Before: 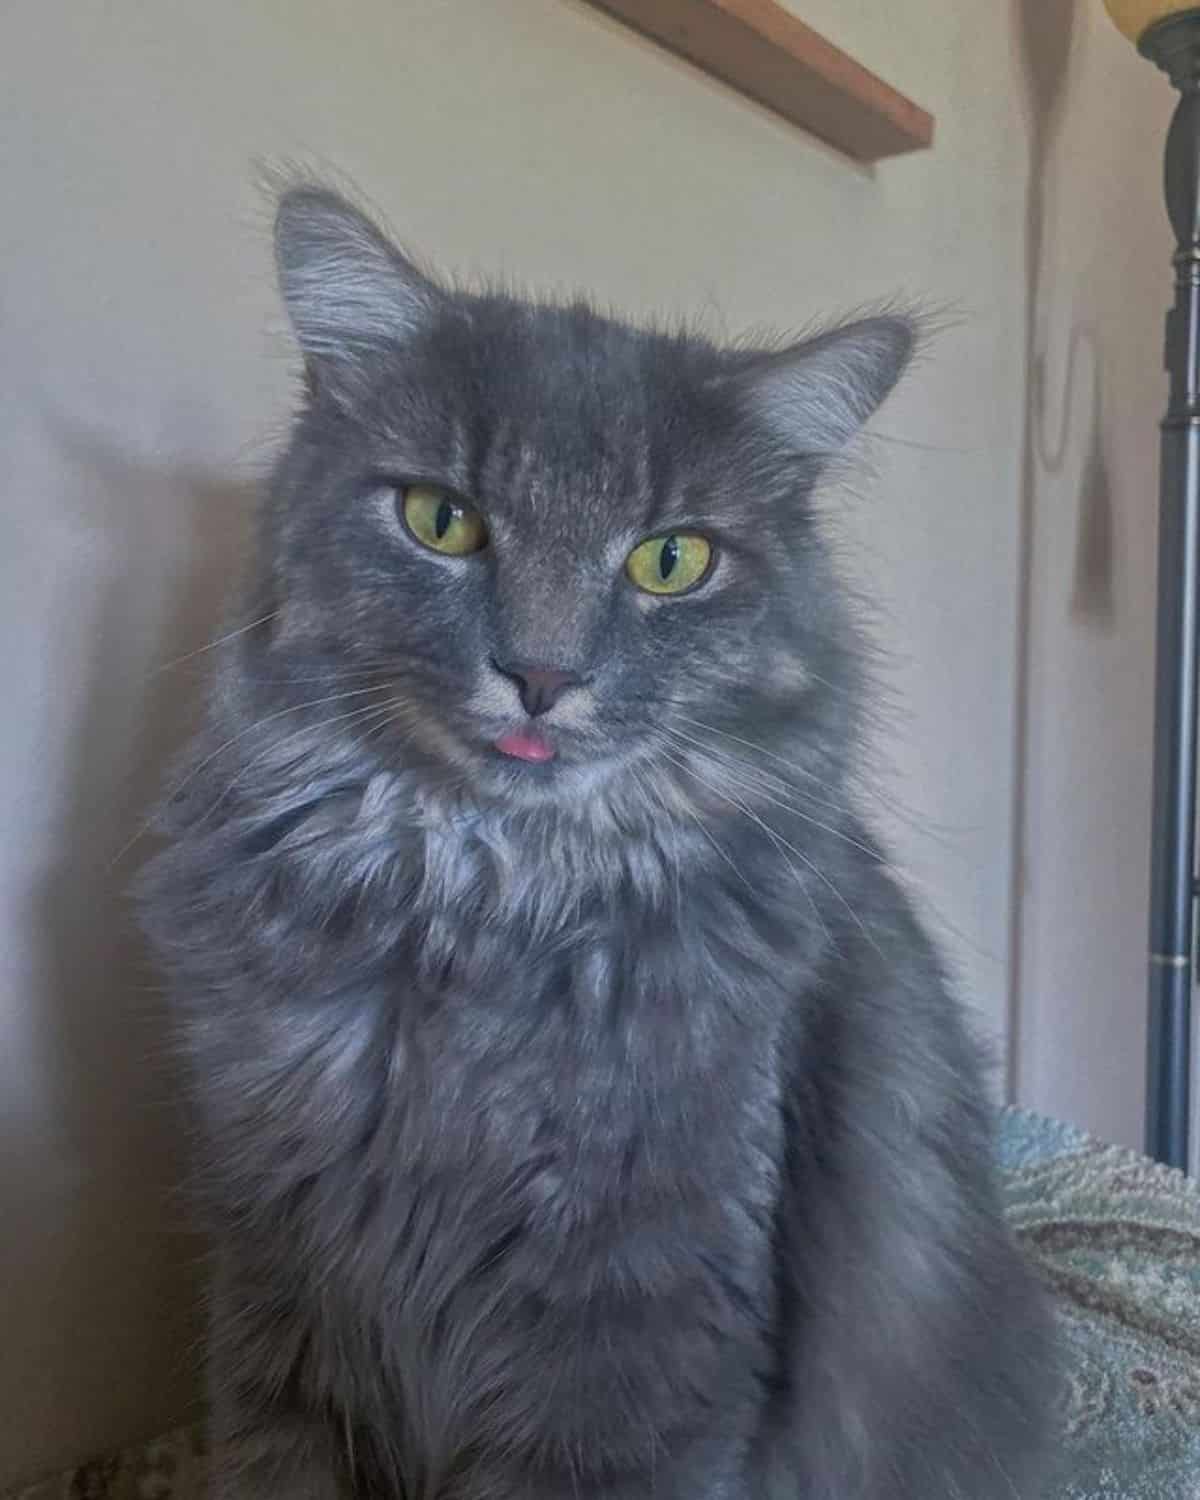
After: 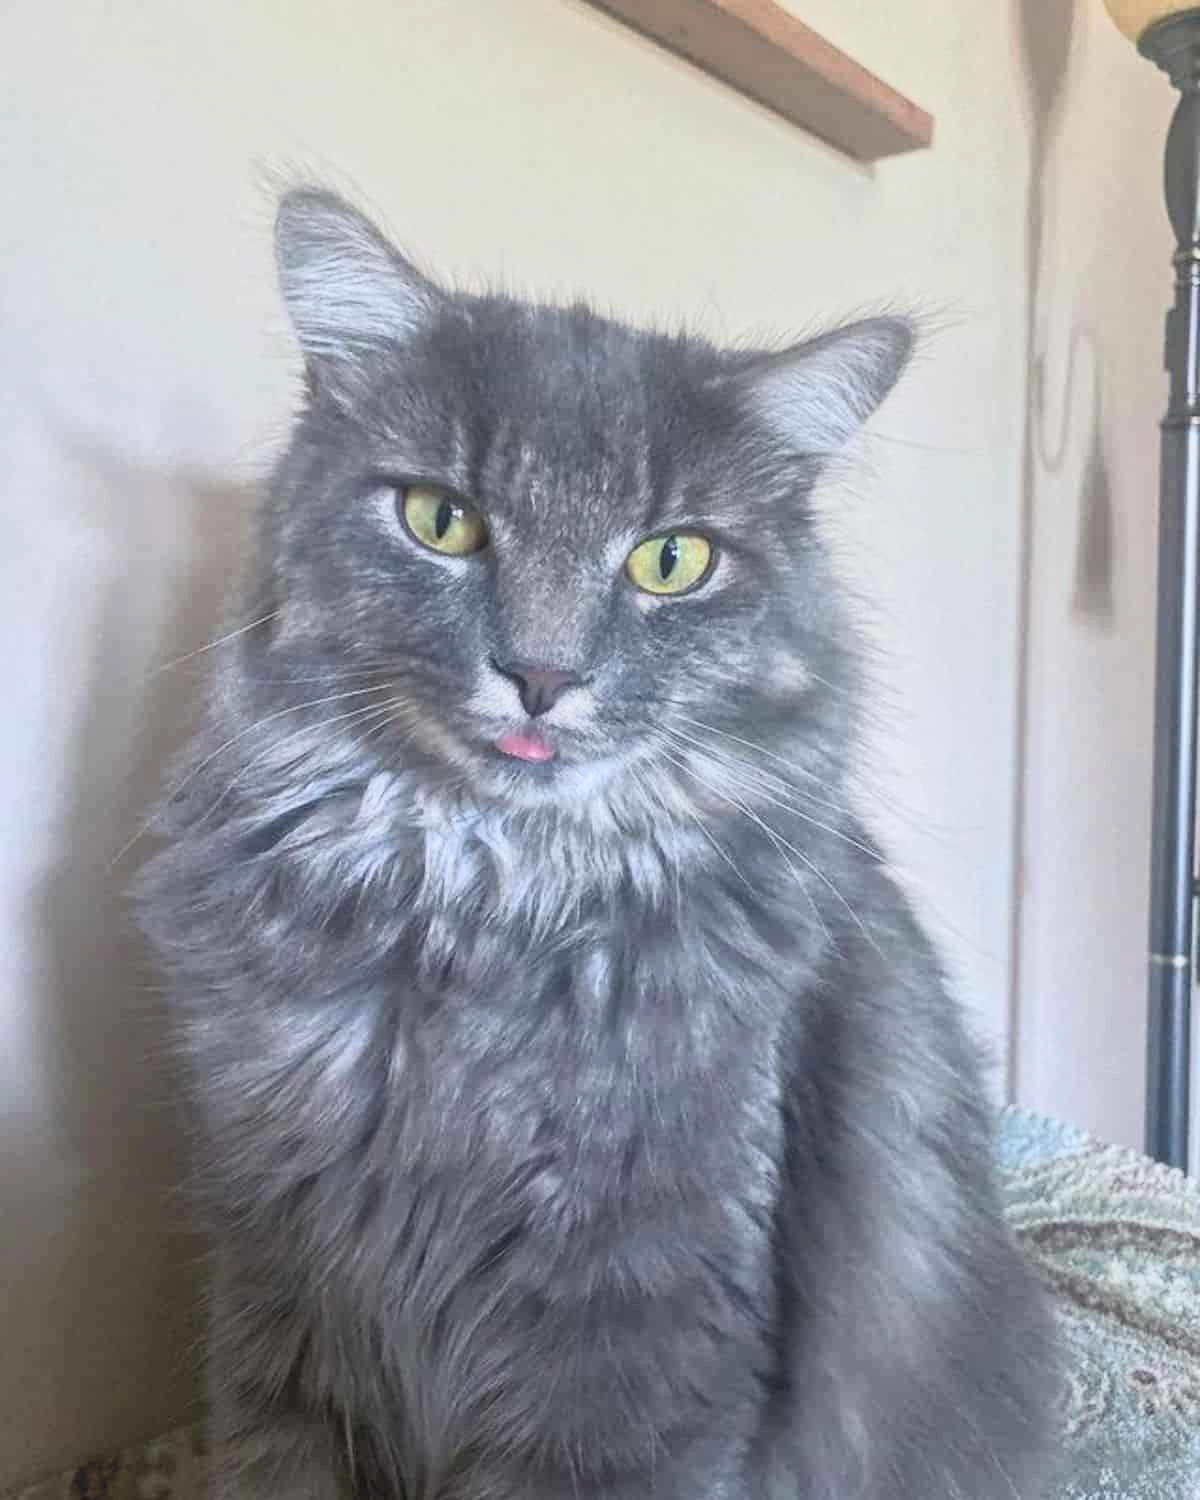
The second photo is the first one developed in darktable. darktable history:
contrast brightness saturation: contrast 0.372, brightness 0.537
